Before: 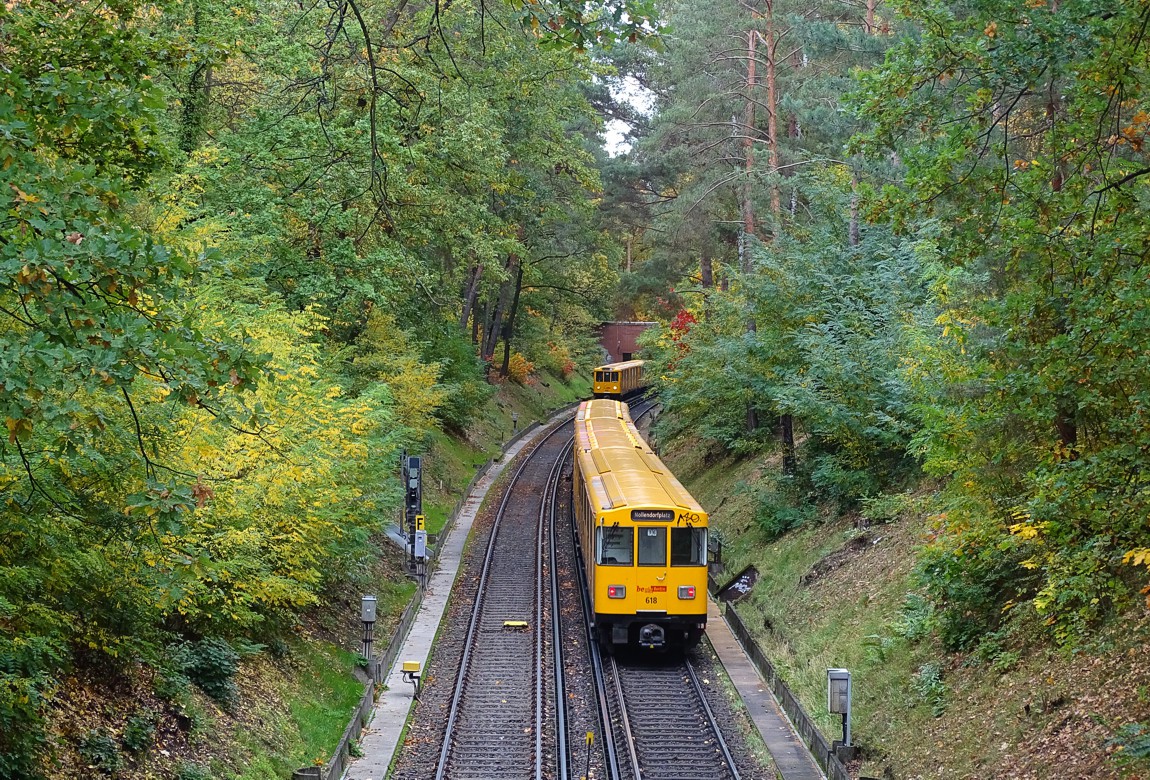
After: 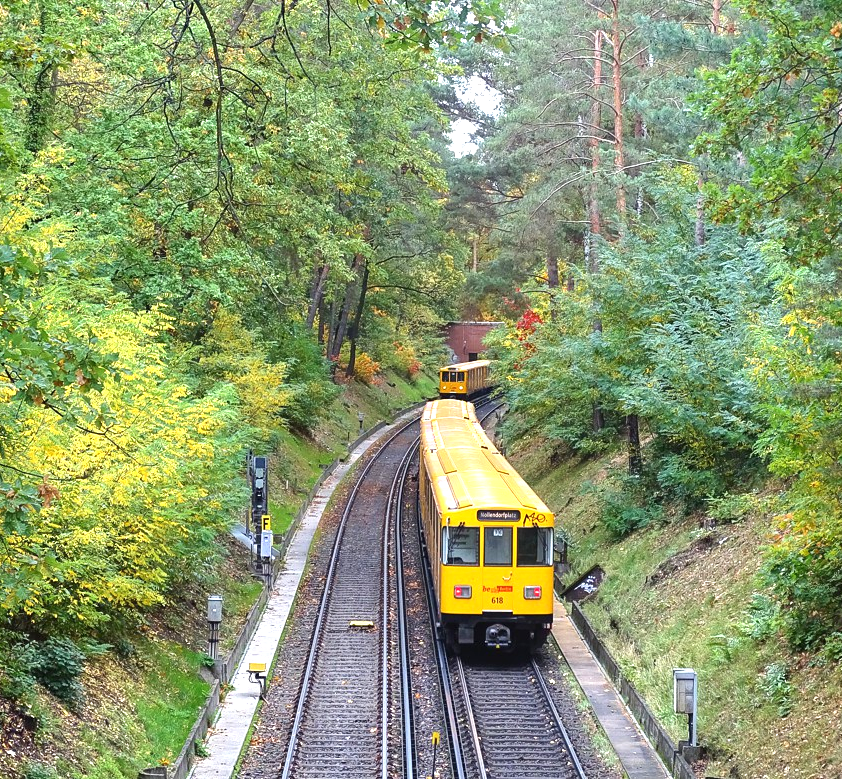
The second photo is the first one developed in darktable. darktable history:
exposure: black level correction 0, exposure 0.9 EV, compensate exposure bias true, compensate highlight preservation false
crop: left 13.443%, right 13.31%
